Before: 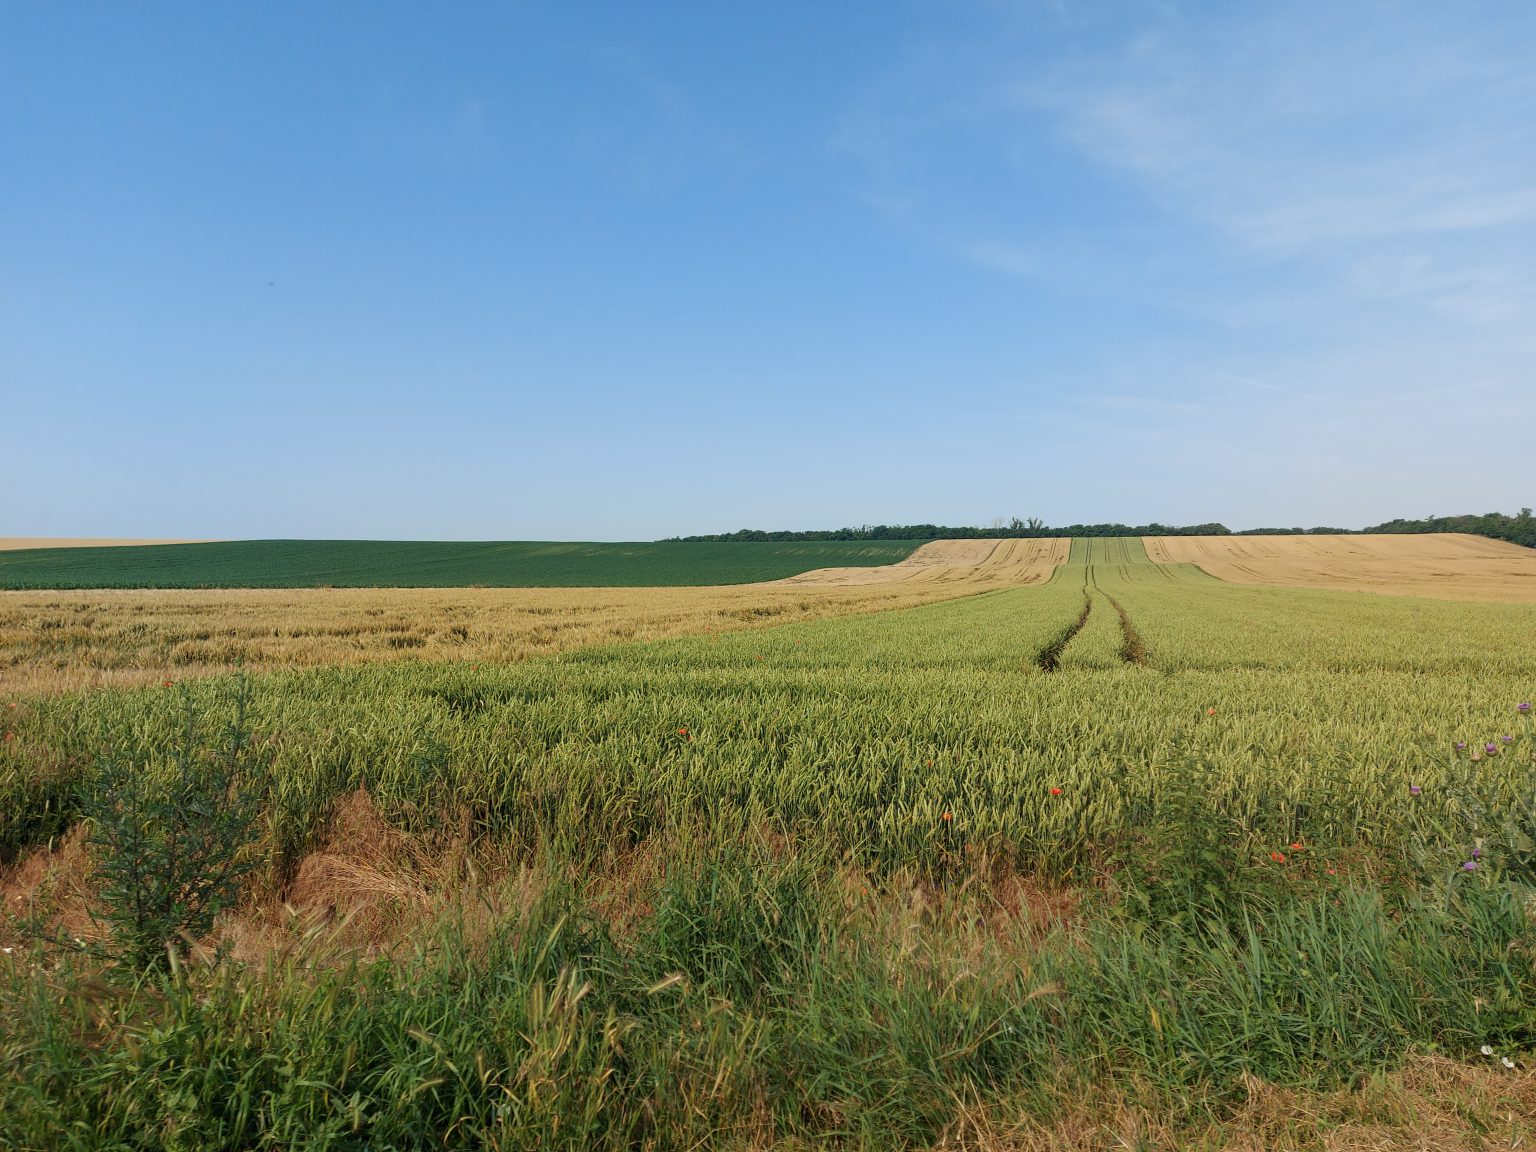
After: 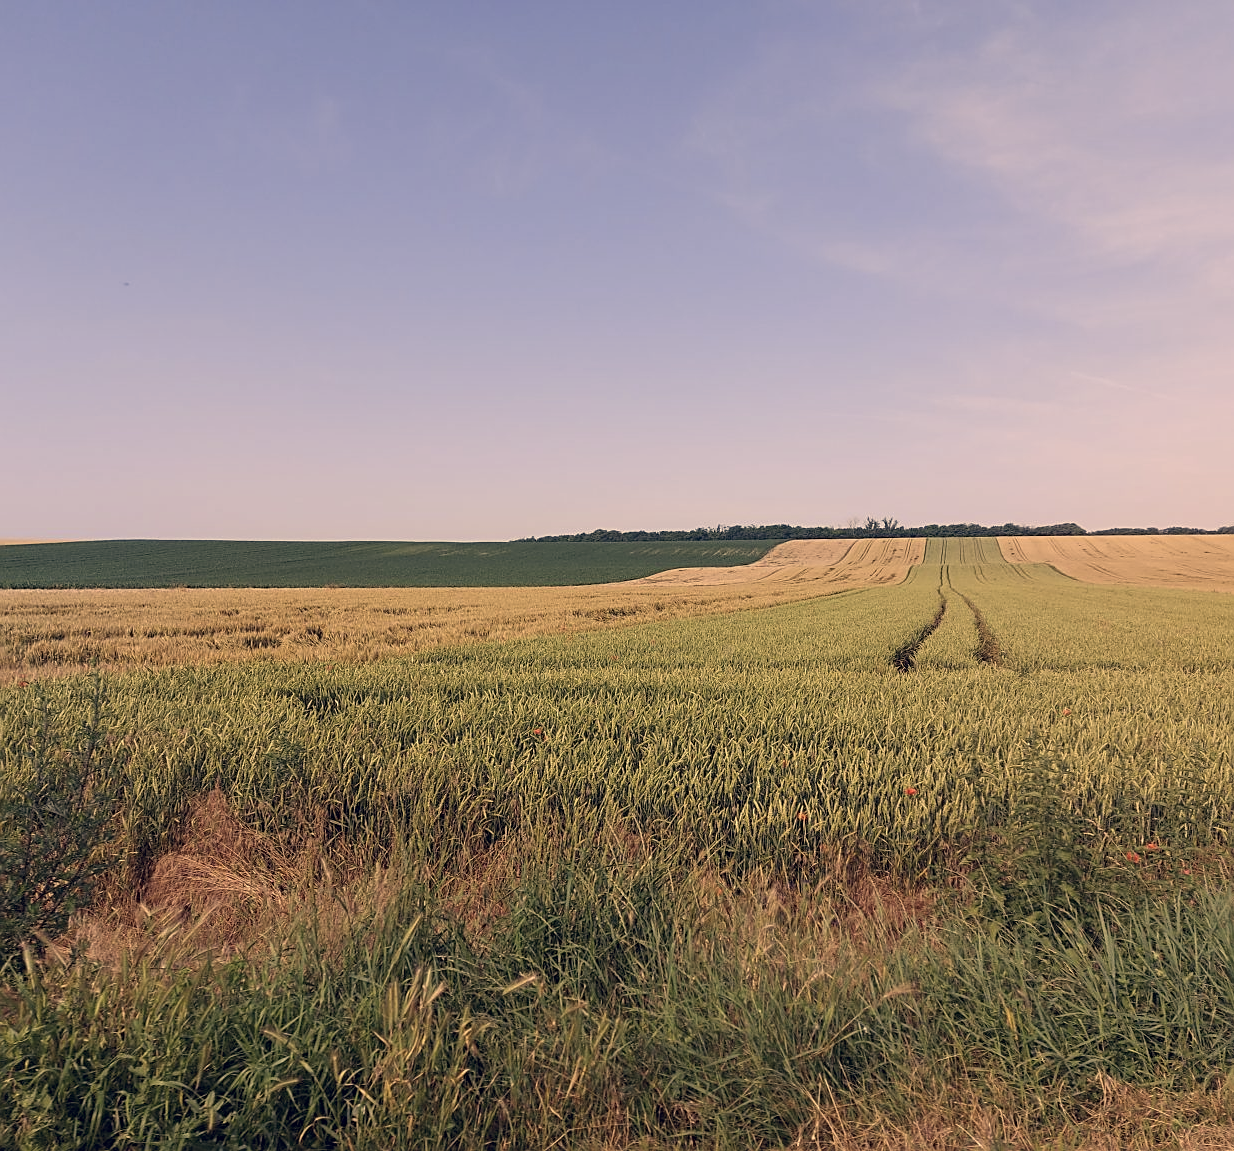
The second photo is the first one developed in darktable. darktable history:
sharpen: on, module defaults
color correction: highlights a* 20.12, highlights b* 27.45, shadows a* 3.38, shadows b* -16.52, saturation 0.722
crop and rotate: left 9.489%, right 10.163%
